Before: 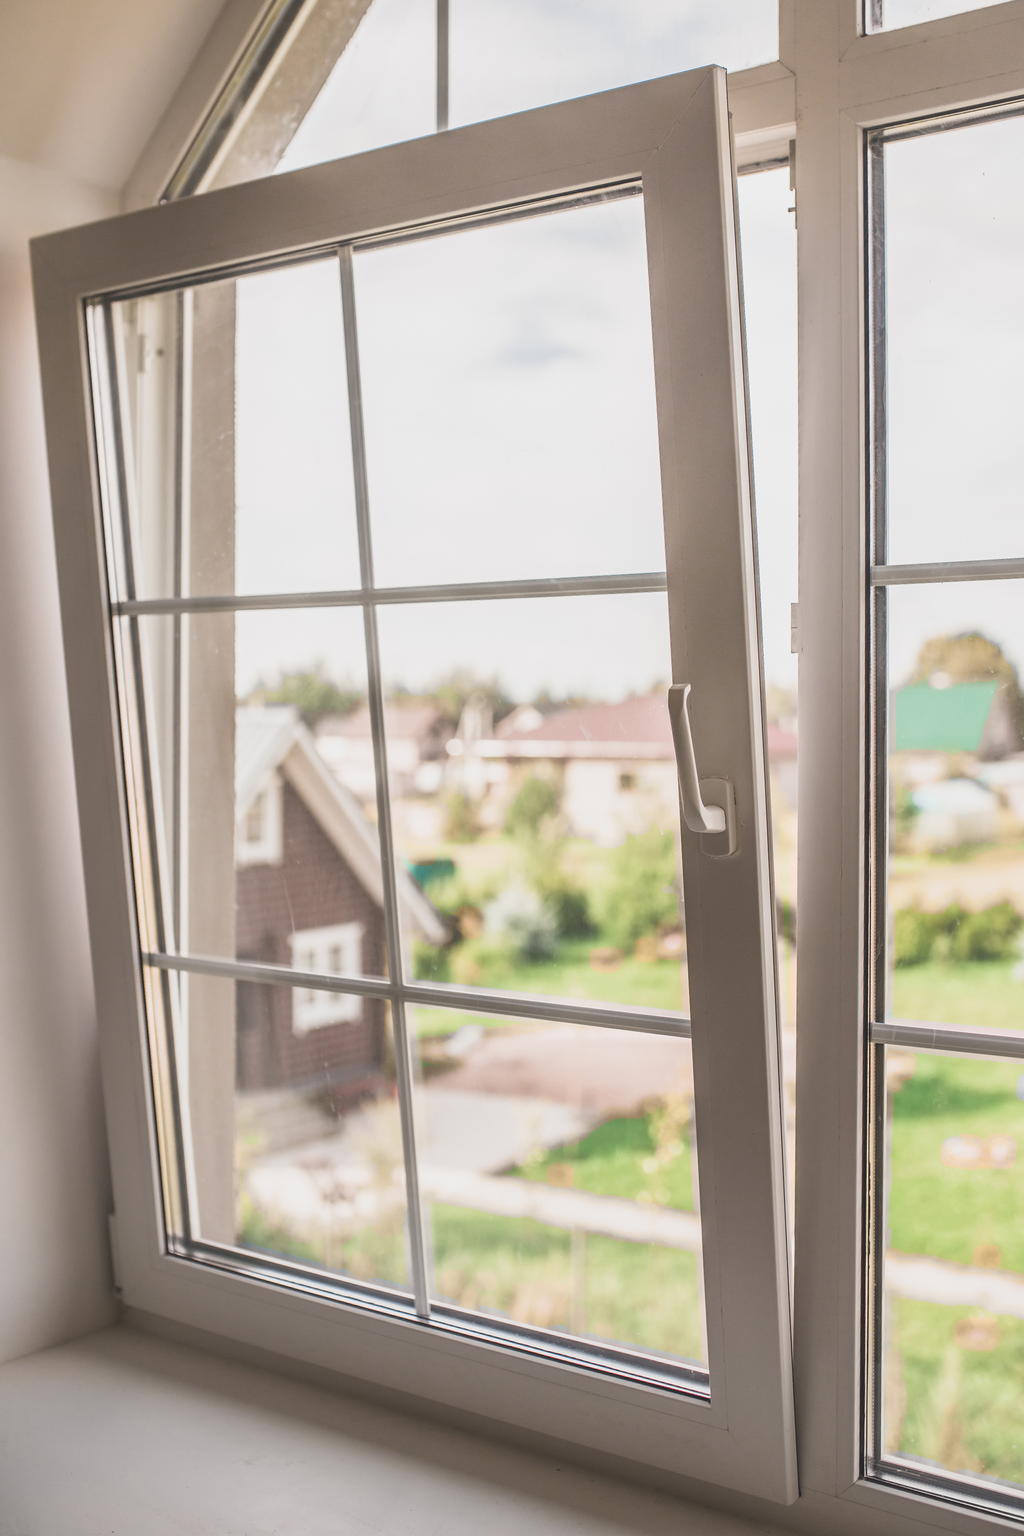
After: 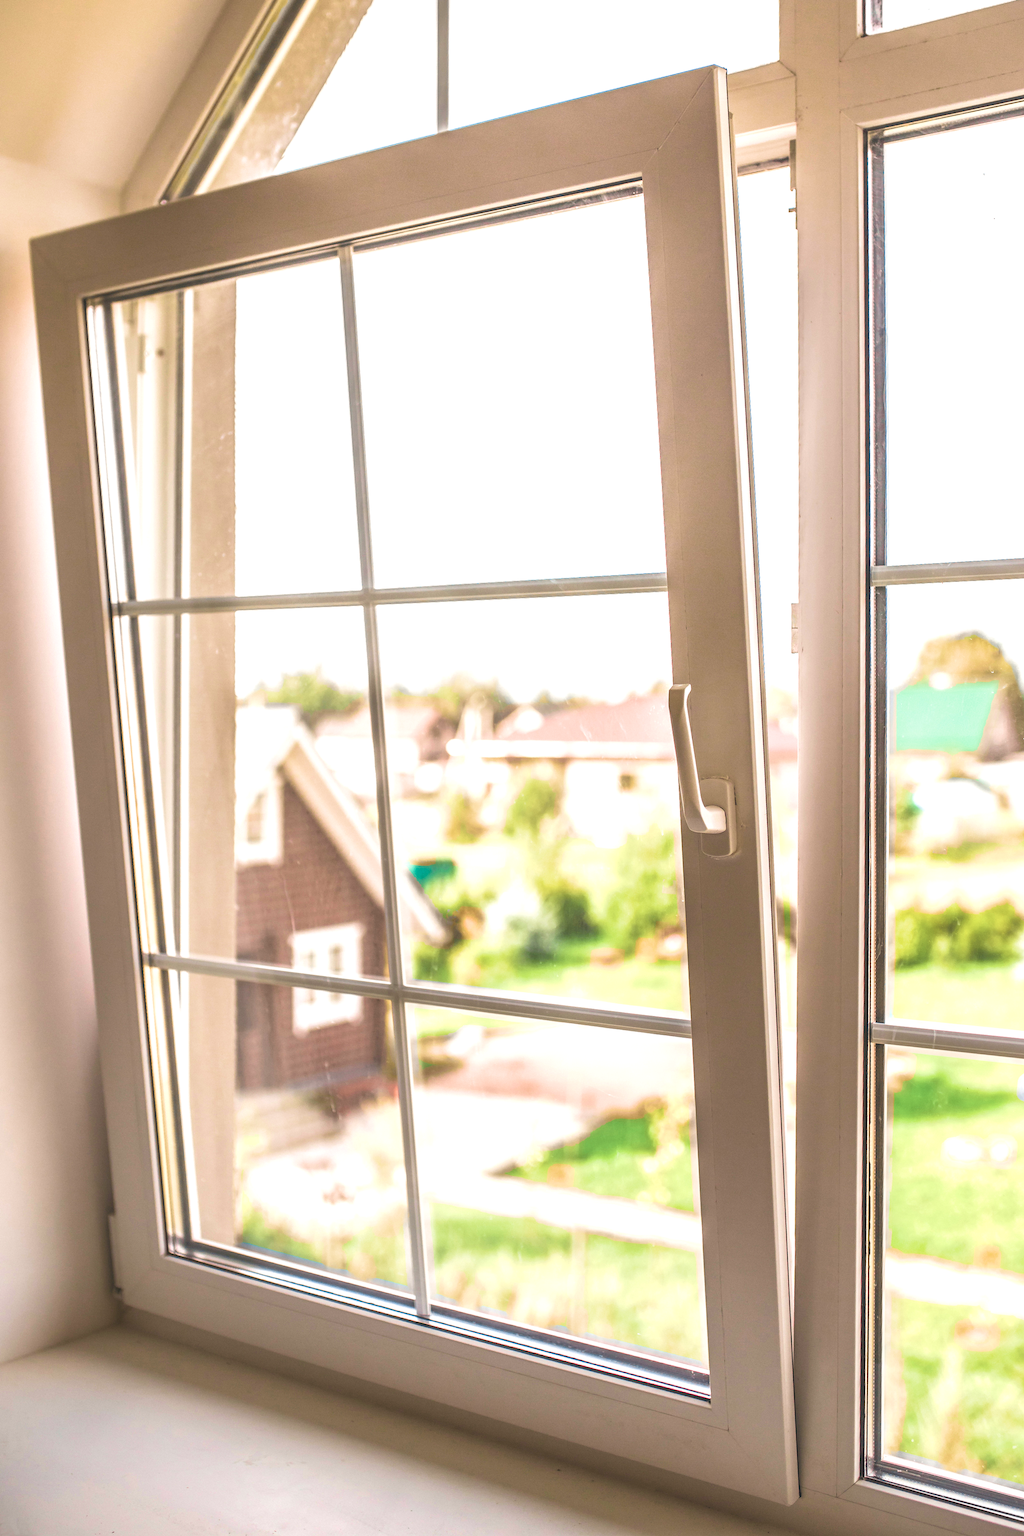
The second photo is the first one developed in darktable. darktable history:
local contrast: on, module defaults
exposure: exposure 0.556 EV, compensate highlight preservation false
velvia: strength 75%
